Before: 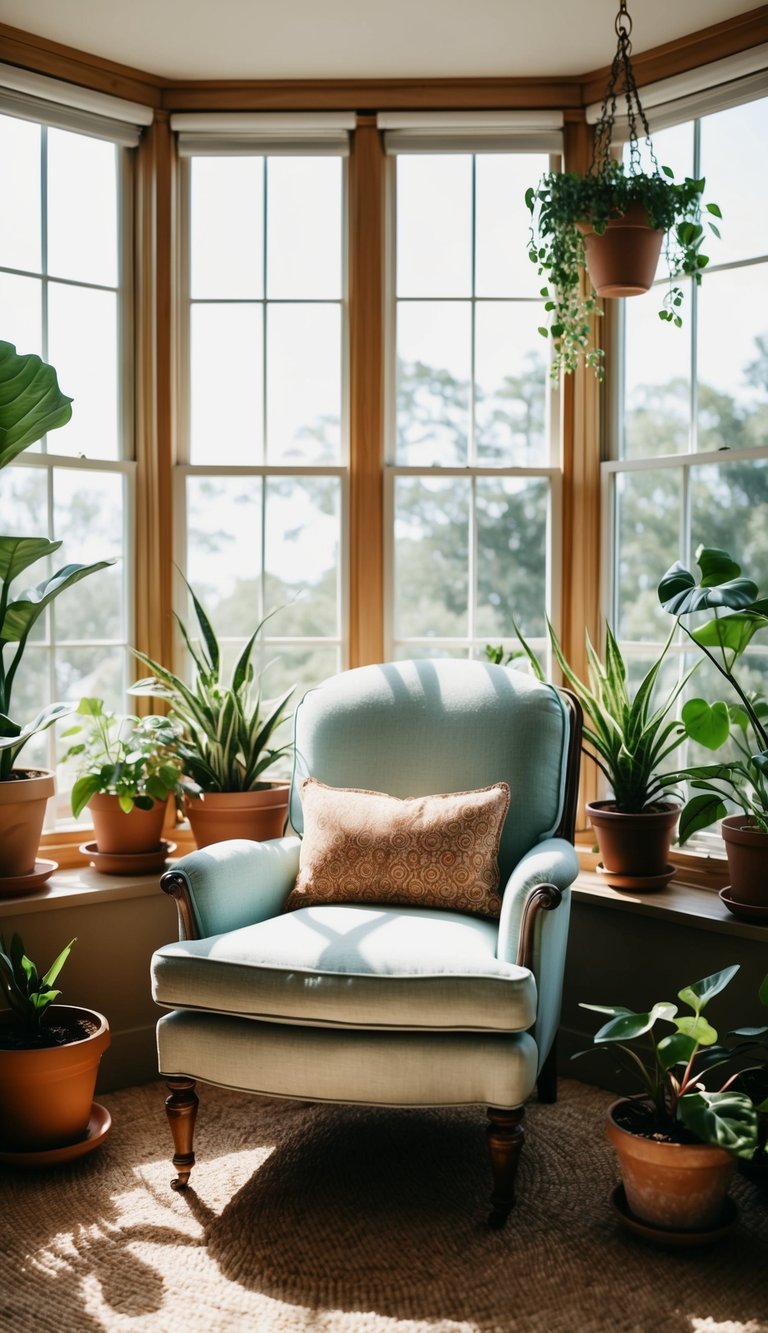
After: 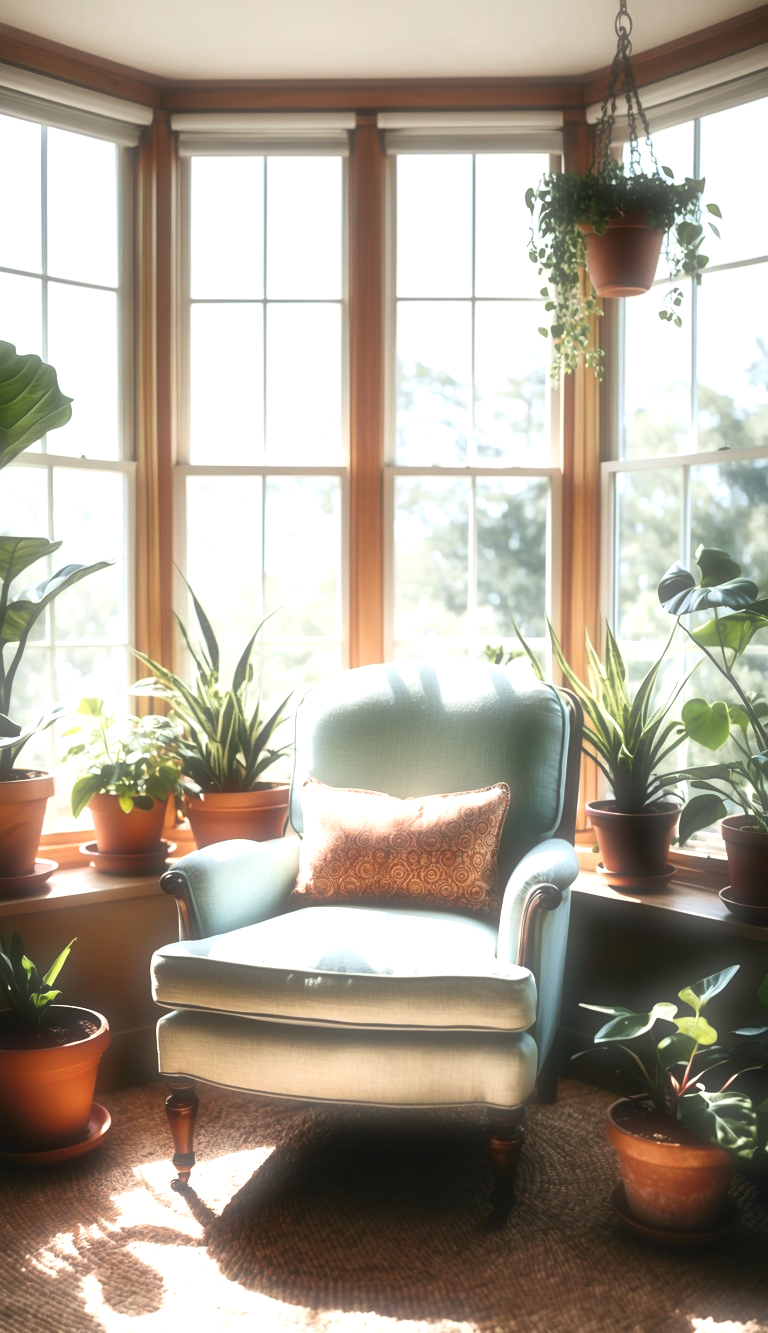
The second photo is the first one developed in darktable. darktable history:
tone equalizer: -8 EV -0.417 EV, -7 EV -0.389 EV, -6 EV -0.333 EV, -5 EV -0.222 EV, -3 EV 0.222 EV, -2 EV 0.333 EV, -1 EV 0.389 EV, +0 EV 0.417 EV, edges refinement/feathering 500, mask exposure compensation -1.57 EV, preserve details no
soften: size 60.24%, saturation 65.46%, brightness 0.506 EV, mix 25.7%
tone curve: curves: ch0 [(0, 0.024) (0.119, 0.146) (0.474, 0.464) (0.718, 0.721) (0.817, 0.839) (1, 0.998)]; ch1 [(0, 0) (0.377, 0.416) (0.439, 0.451) (0.477, 0.477) (0.501, 0.503) (0.538, 0.544) (0.58, 0.602) (0.664, 0.676) (0.783, 0.804) (1, 1)]; ch2 [(0, 0) (0.38, 0.405) (0.463, 0.456) (0.498, 0.497) (0.524, 0.535) (0.578, 0.576) (0.648, 0.665) (1, 1)], color space Lab, independent channels, preserve colors none
graduated density: on, module defaults
exposure: black level correction 0, exposure 0.7 EV, compensate highlight preservation false
